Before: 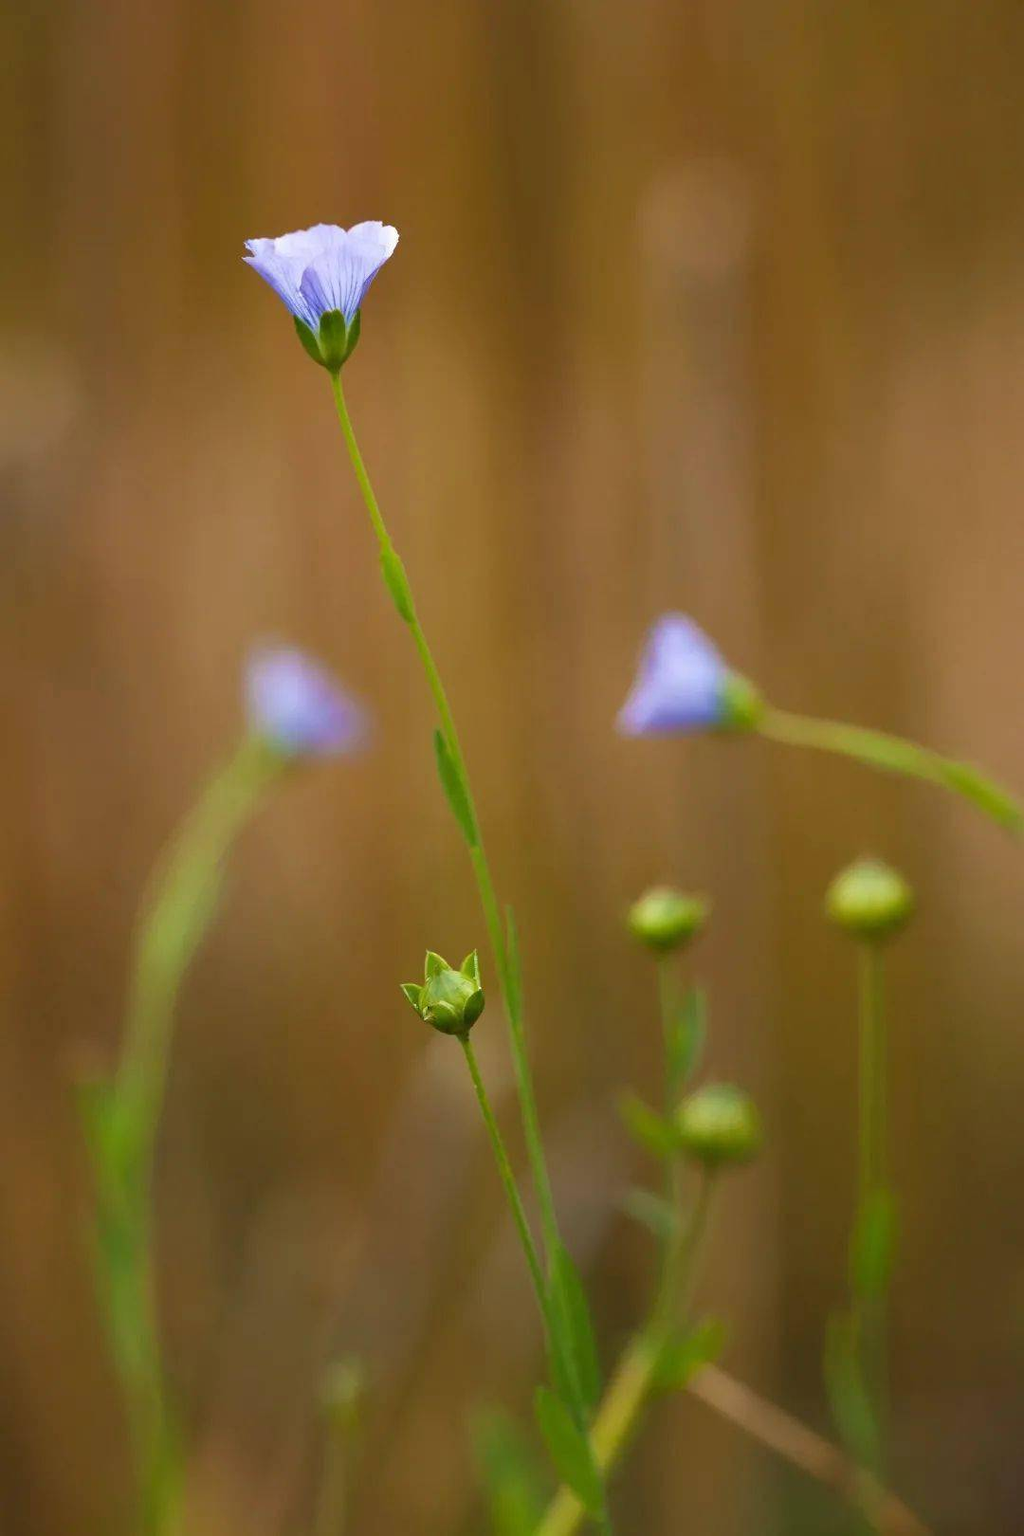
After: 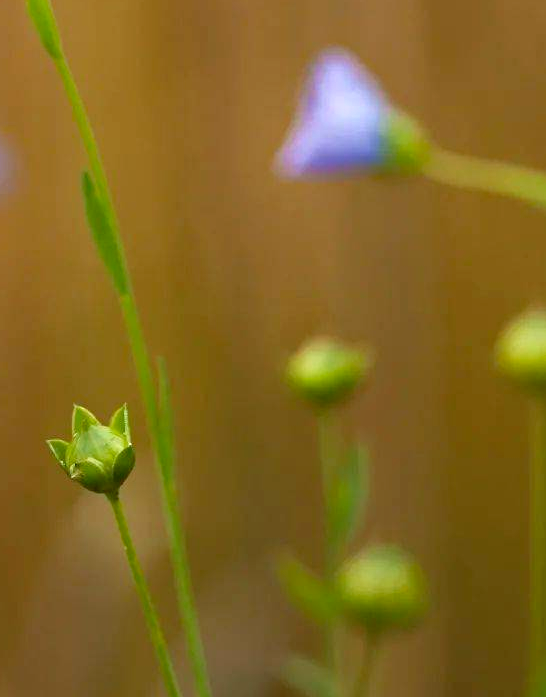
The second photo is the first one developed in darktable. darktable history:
crop: left 34.903%, top 36.925%, right 14.529%, bottom 20.006%
haze removal: strength 0.255, distance 0.252, compatibility mode true, adaptive false
levels: levels [0, 0.476, 0.951]
